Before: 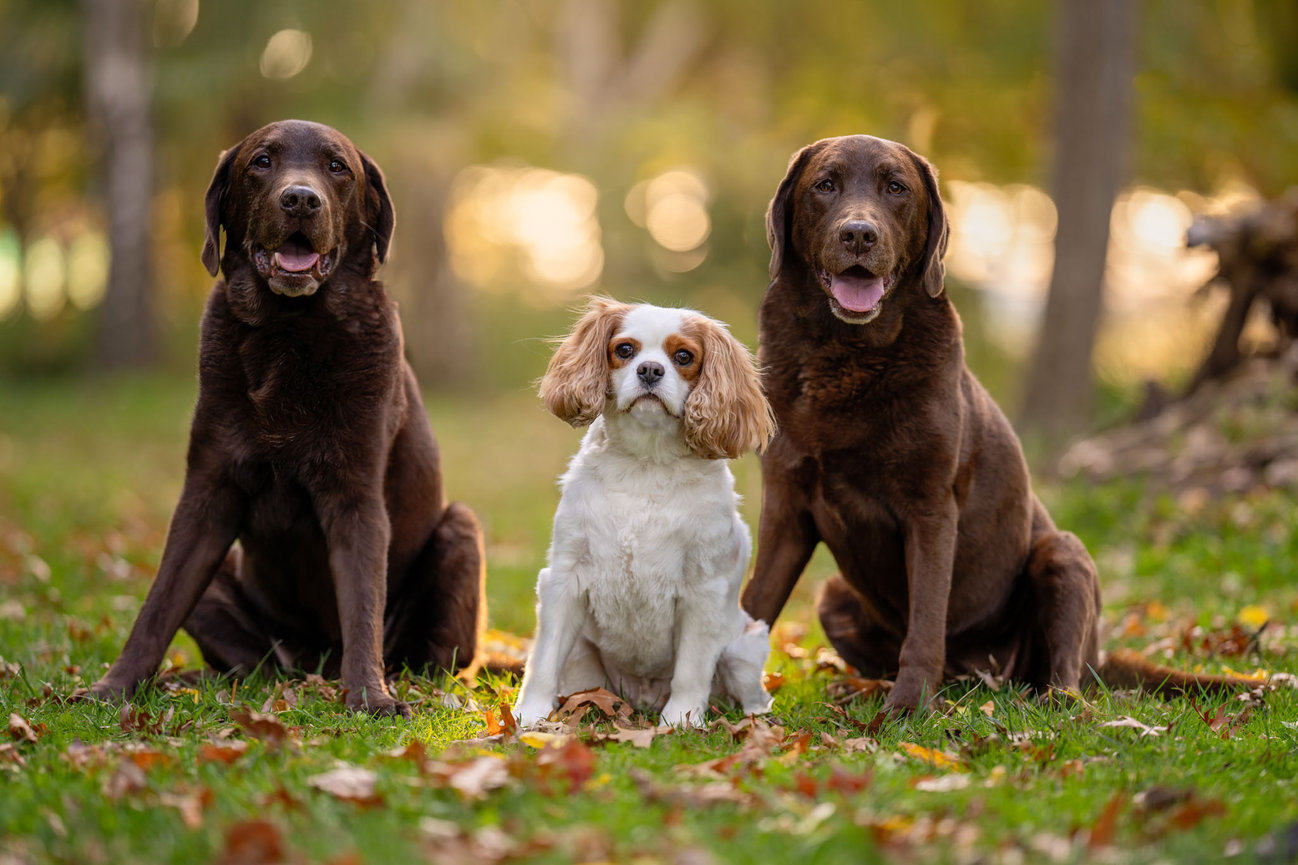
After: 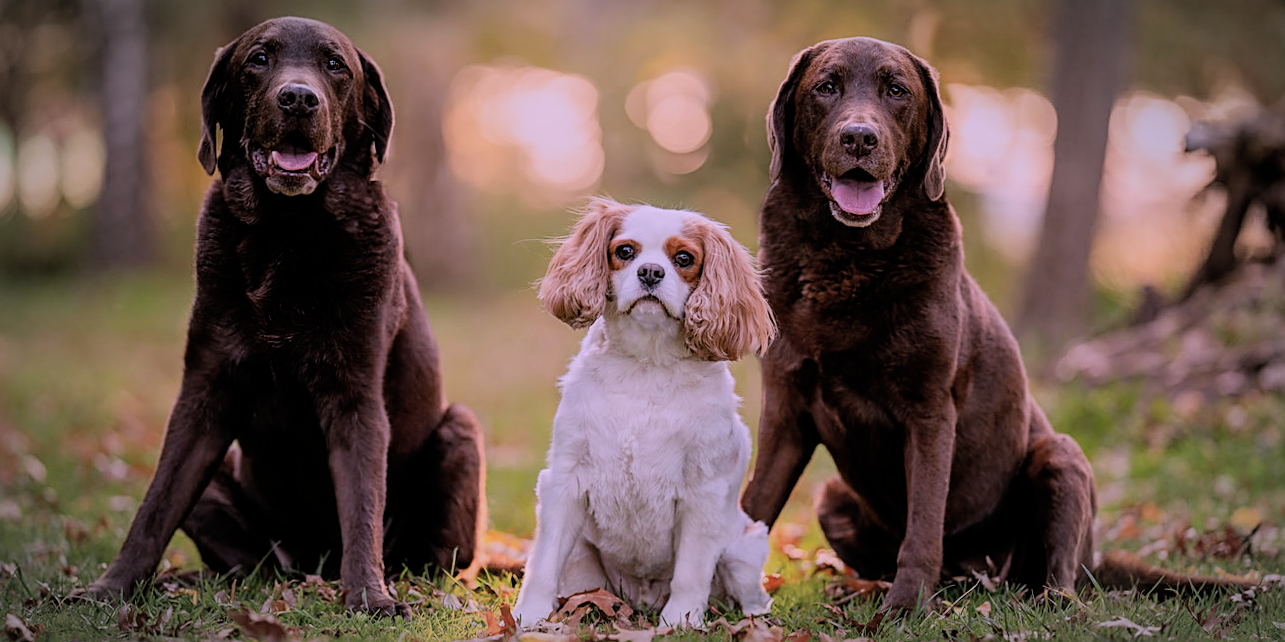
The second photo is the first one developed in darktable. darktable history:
sharpen: on, module defaults
vignetting: automatic ratio true
rotate and perspective: rotation 0.174°, lens shift (vertical) 0.013, lens shift (horizontal) 0.019, shear 0.001, automatic cropping original format, crop left 0.007, crop right 0.991, crop top 0.016, crop bottom 0.997
crop: top 11.038%, bottom 13.962%
filmic rgb: black relative exposure -7.32 EV, white relative exposure 5.09 EV, hardness 3.2
color correction: highlights a* 15.46, highlights b* -20.56
